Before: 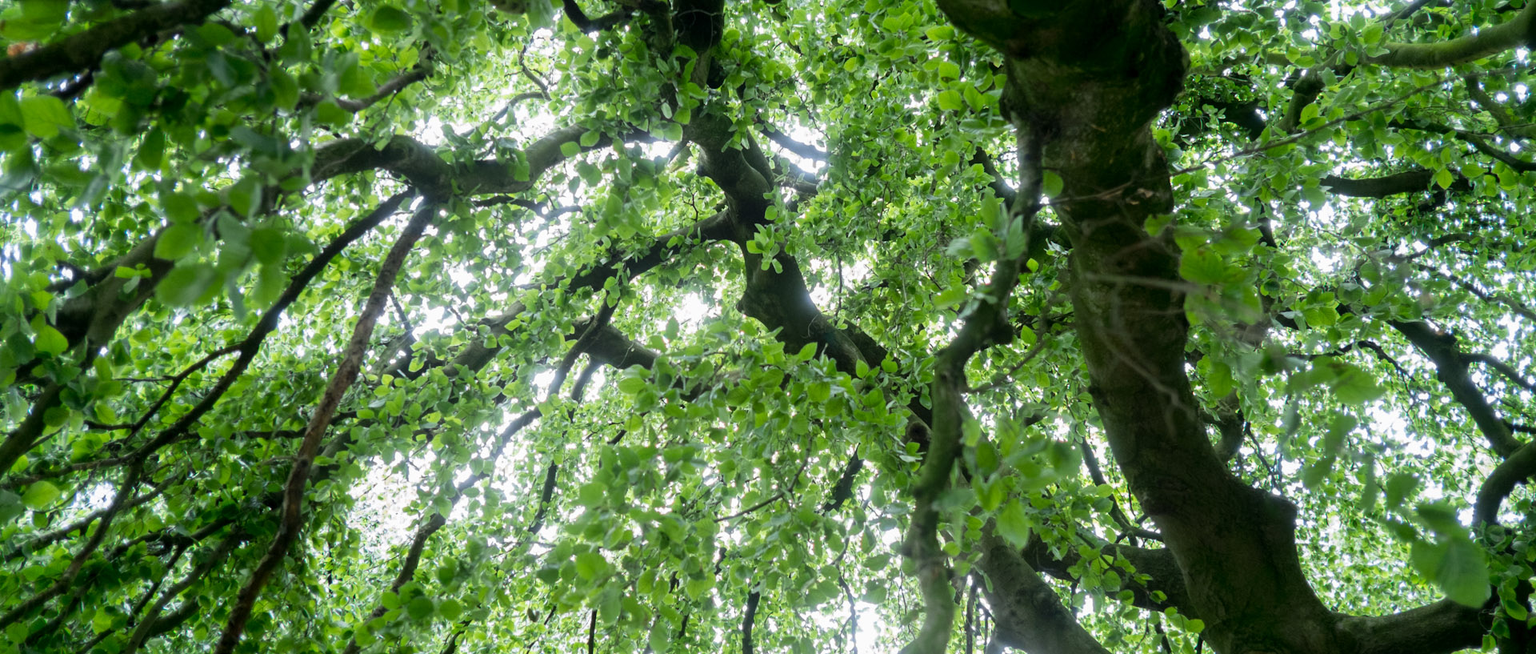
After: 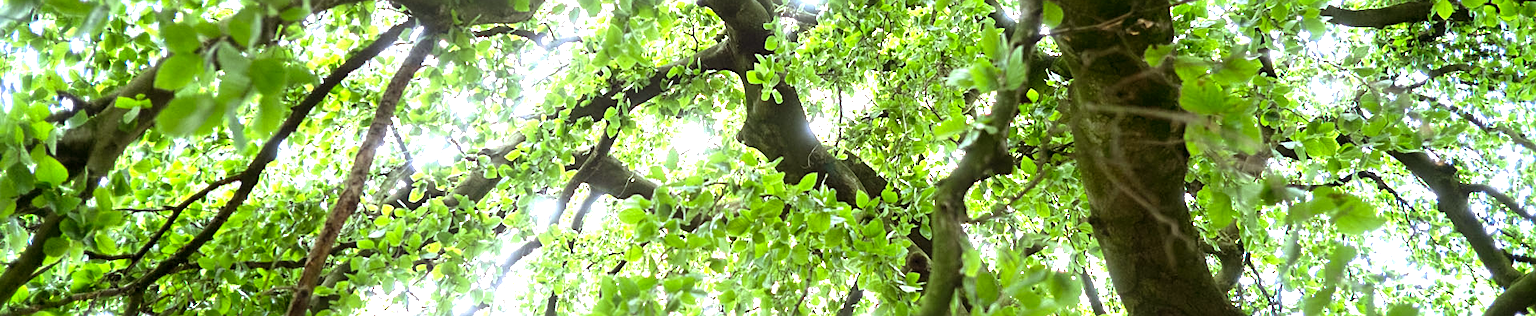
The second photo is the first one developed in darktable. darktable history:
crop and rotate: top 26.056%, bottom 25.543%
exposure: black level correction 0, exposure 1.3 EV, compensate exposure bias true, compensate highlight preservation false
rgb levels: mode RGB, independent channels, levels [[0, 0.5, 1], [0, 0.521, 1], [0, 0.536, 1]]
sharpen: on, module defaults
